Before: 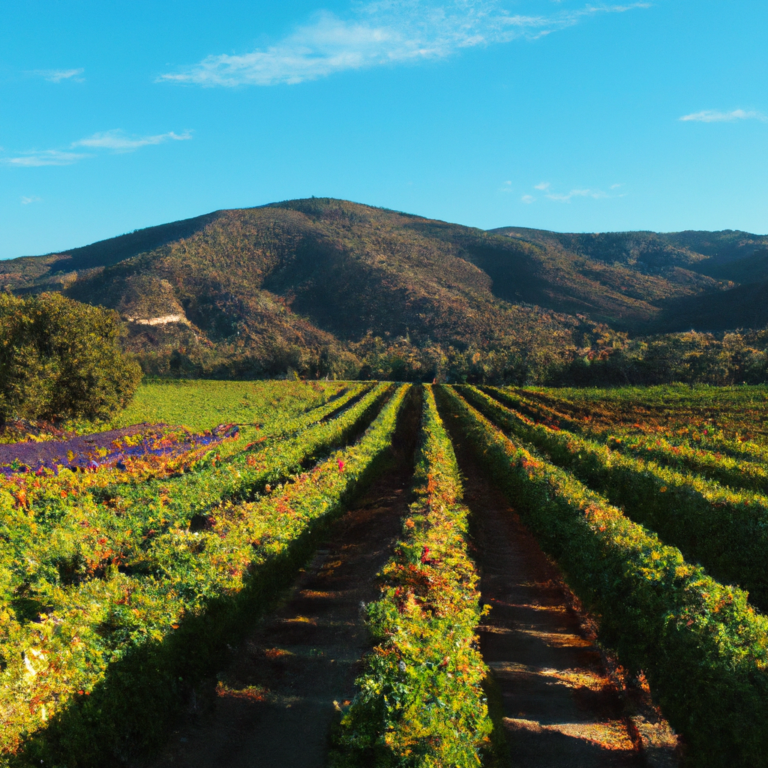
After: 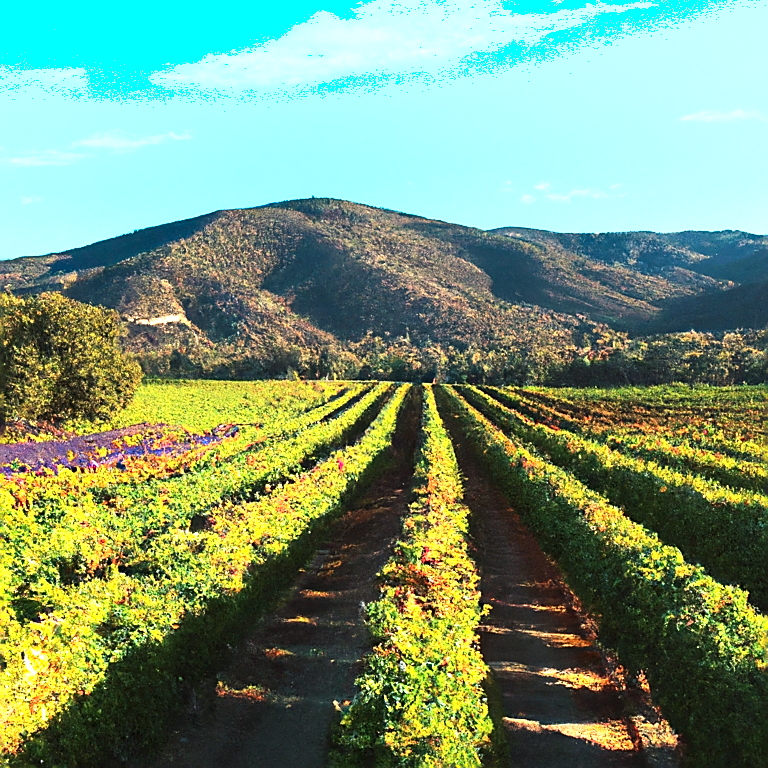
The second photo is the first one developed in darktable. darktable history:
exposure: black level correction 0, exposure 1.2 EV, compensate exposure bias true, compensate highlight preservation false
sharpen: radius 1.392, amount 1.244, threshold 0.745
contrast brightness saturation: contrast 0.145, brightness 0.043
shadows and highlights: shadows 5.26, soften with gaussian
